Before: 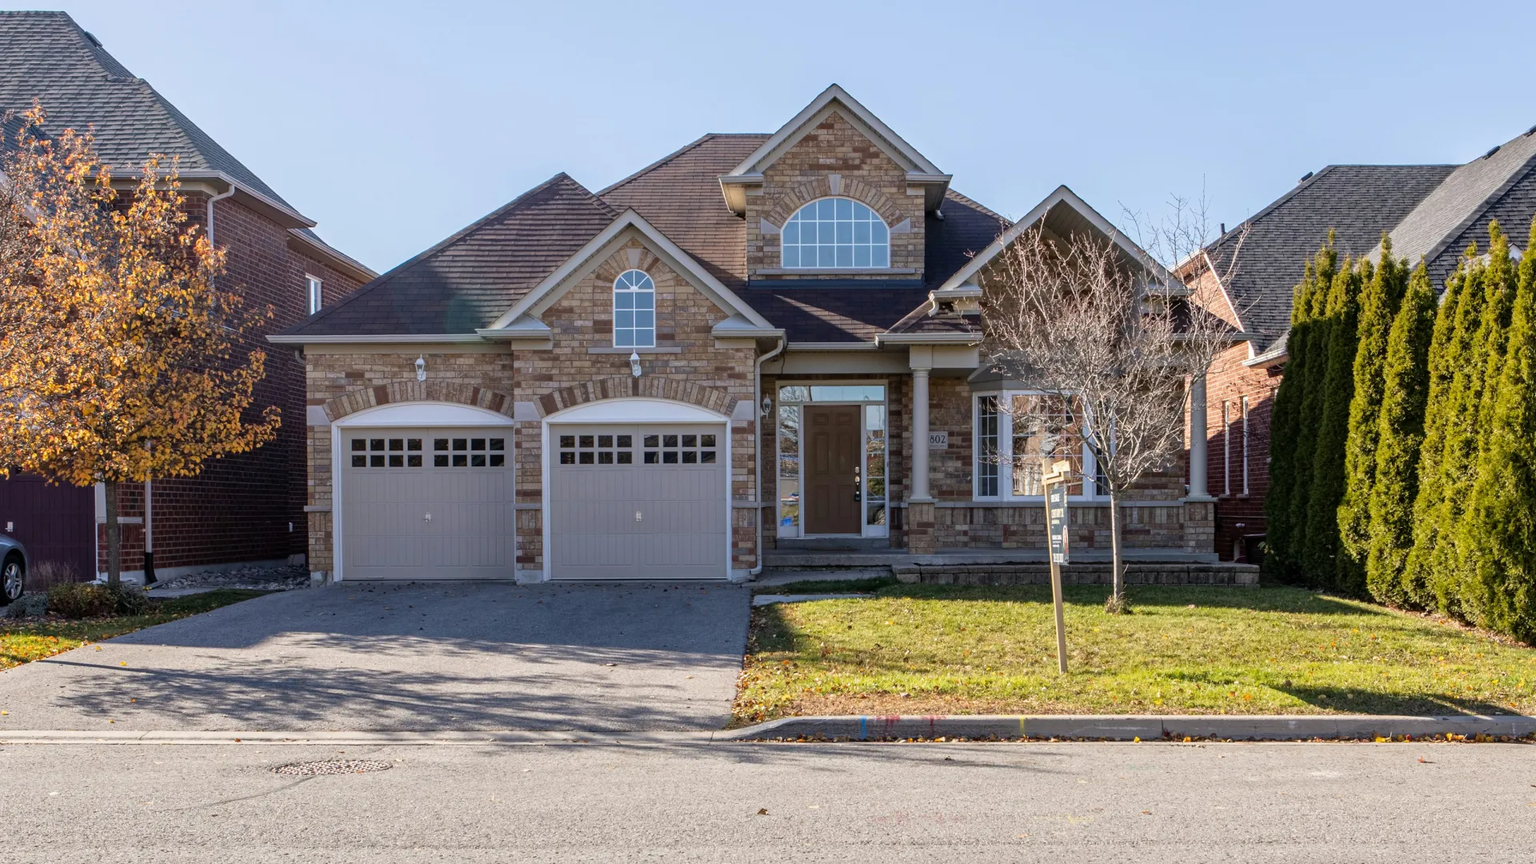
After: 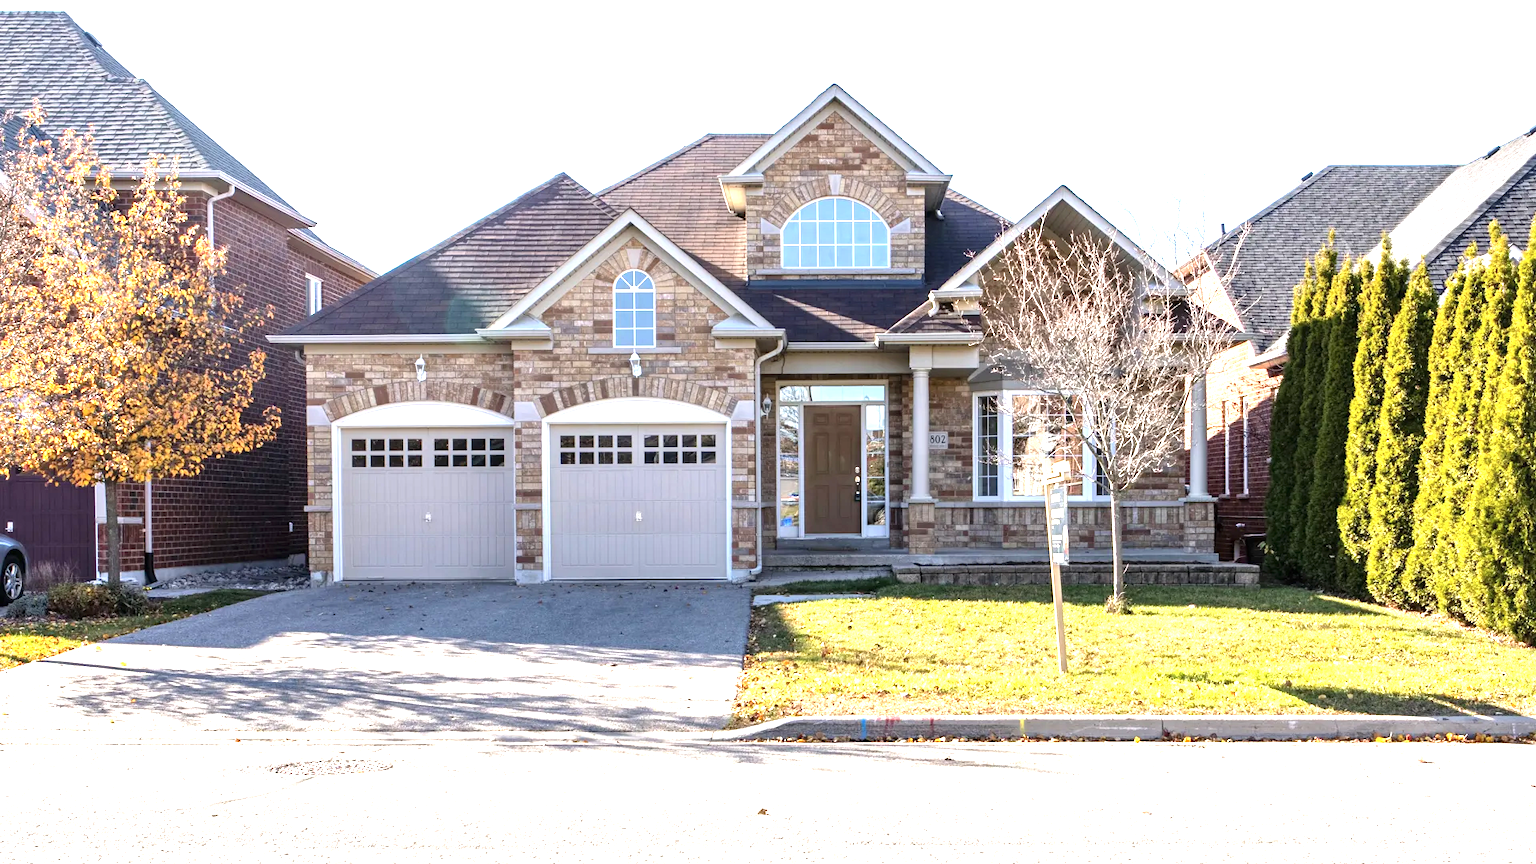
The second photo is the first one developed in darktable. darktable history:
shadows and highlights: radius 111.6, shadows 51.27, white point adjustment 9.11, highlights -5.77, soften with gaussian
exposure: black level correction 0, exposure 1.2 EV
